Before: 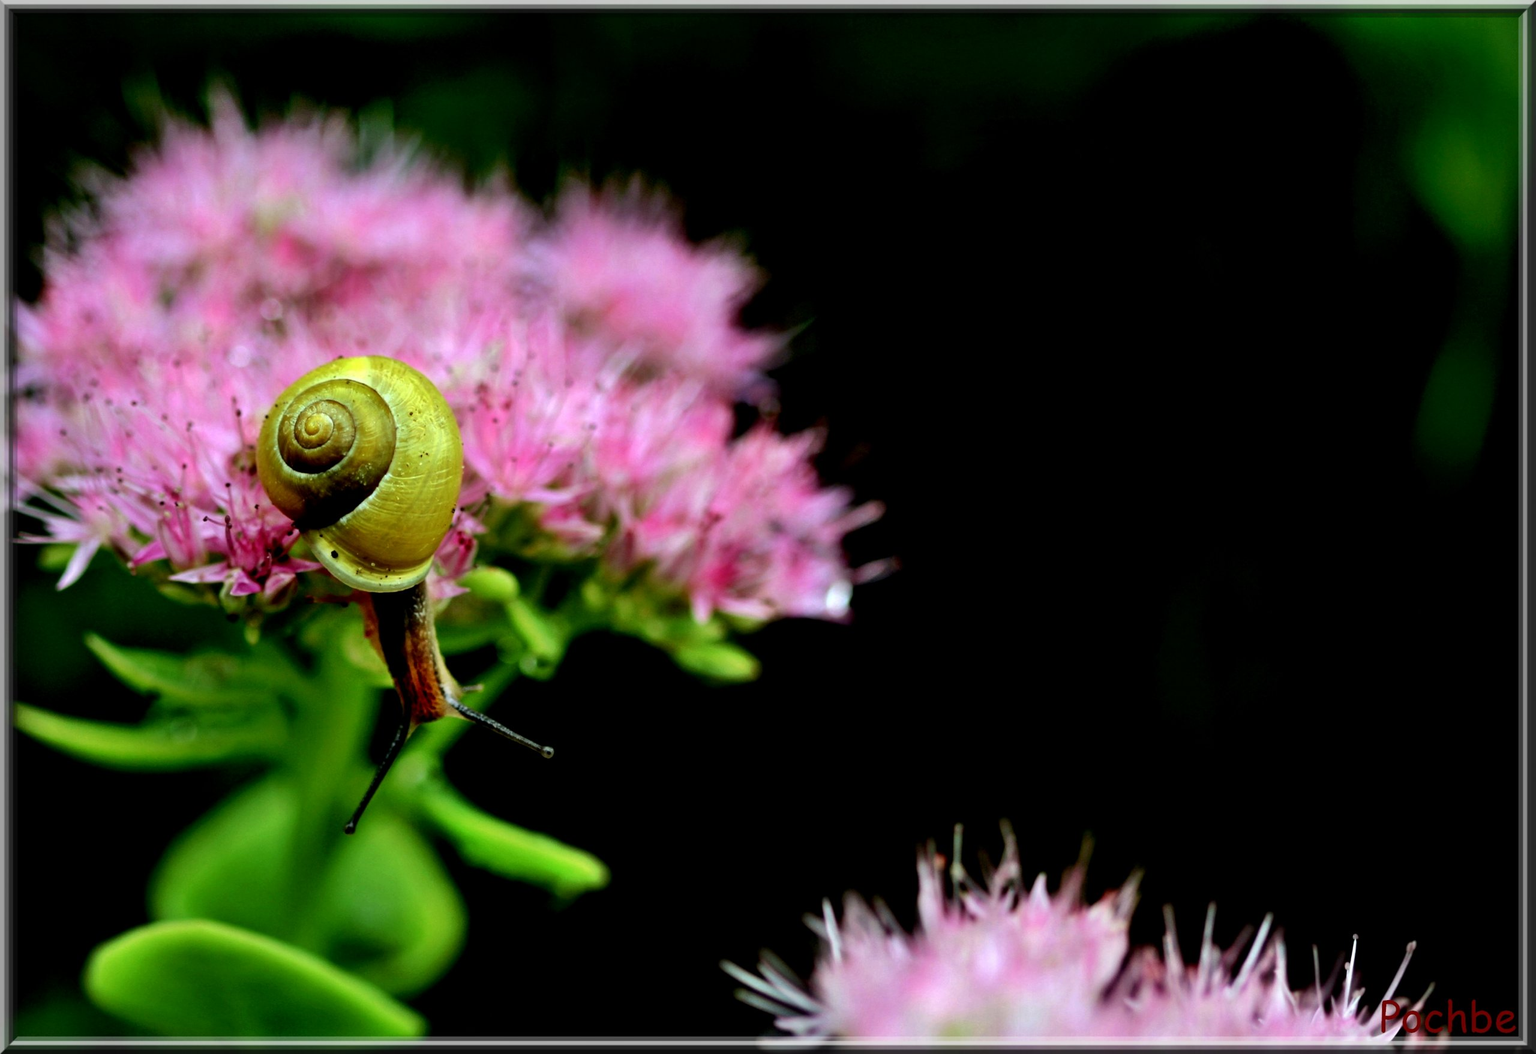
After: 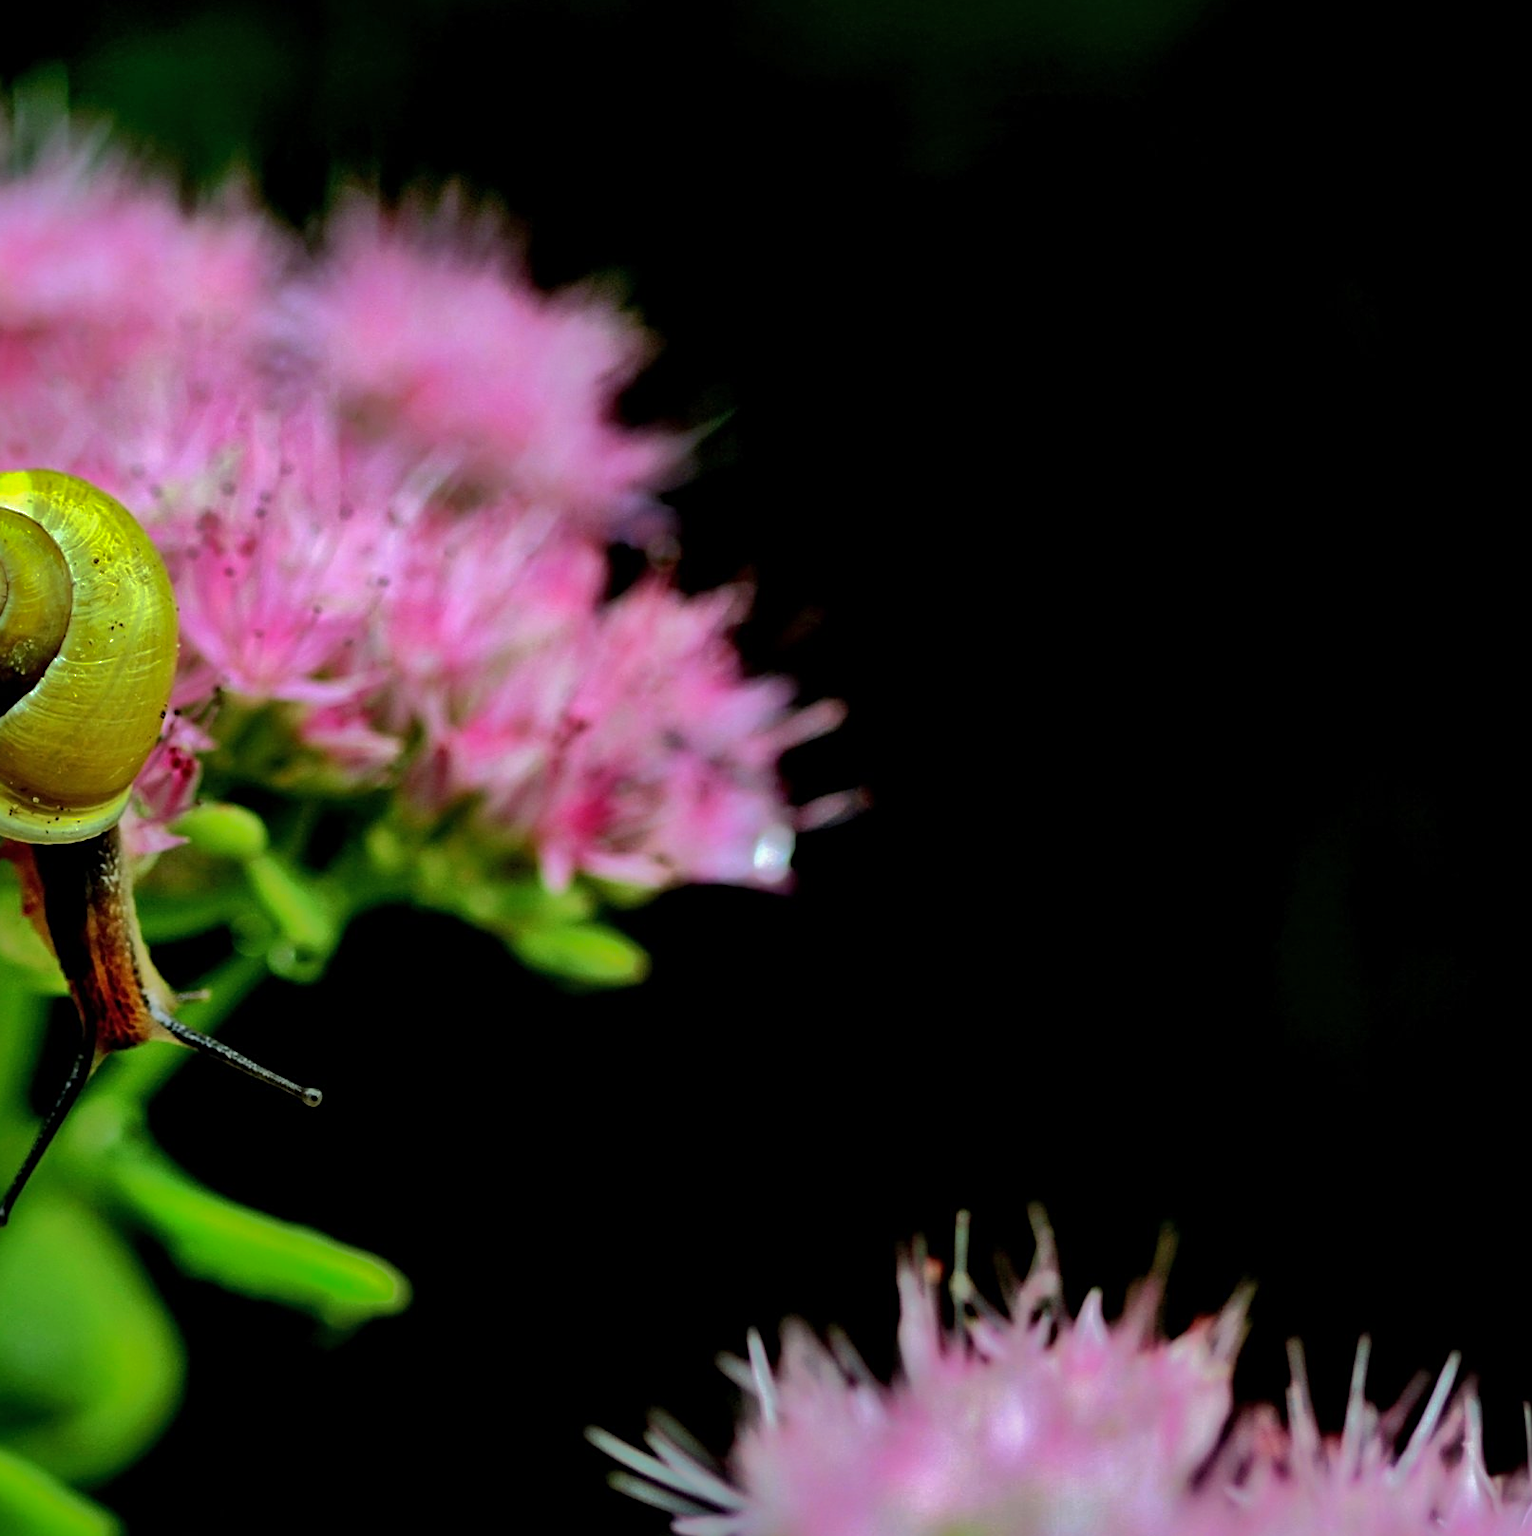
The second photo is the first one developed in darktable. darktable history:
shadows and highlights: shadows 25.6, highlights -70.94
crop and rotate: left 22.815%, top 5.639%, right 14.139%, bottom 2.303%
sharpen: on, module defaults
